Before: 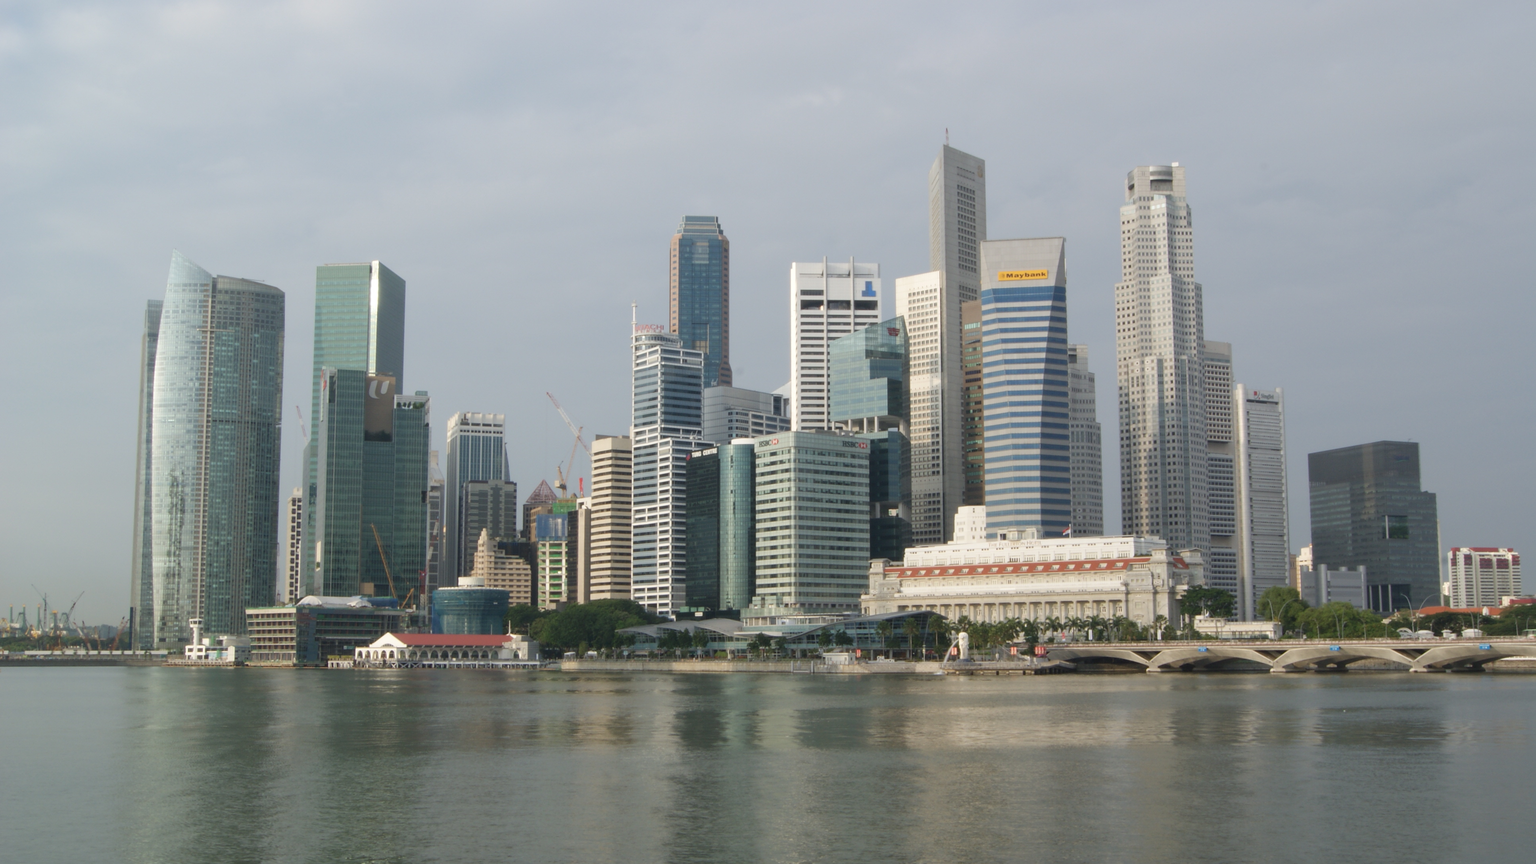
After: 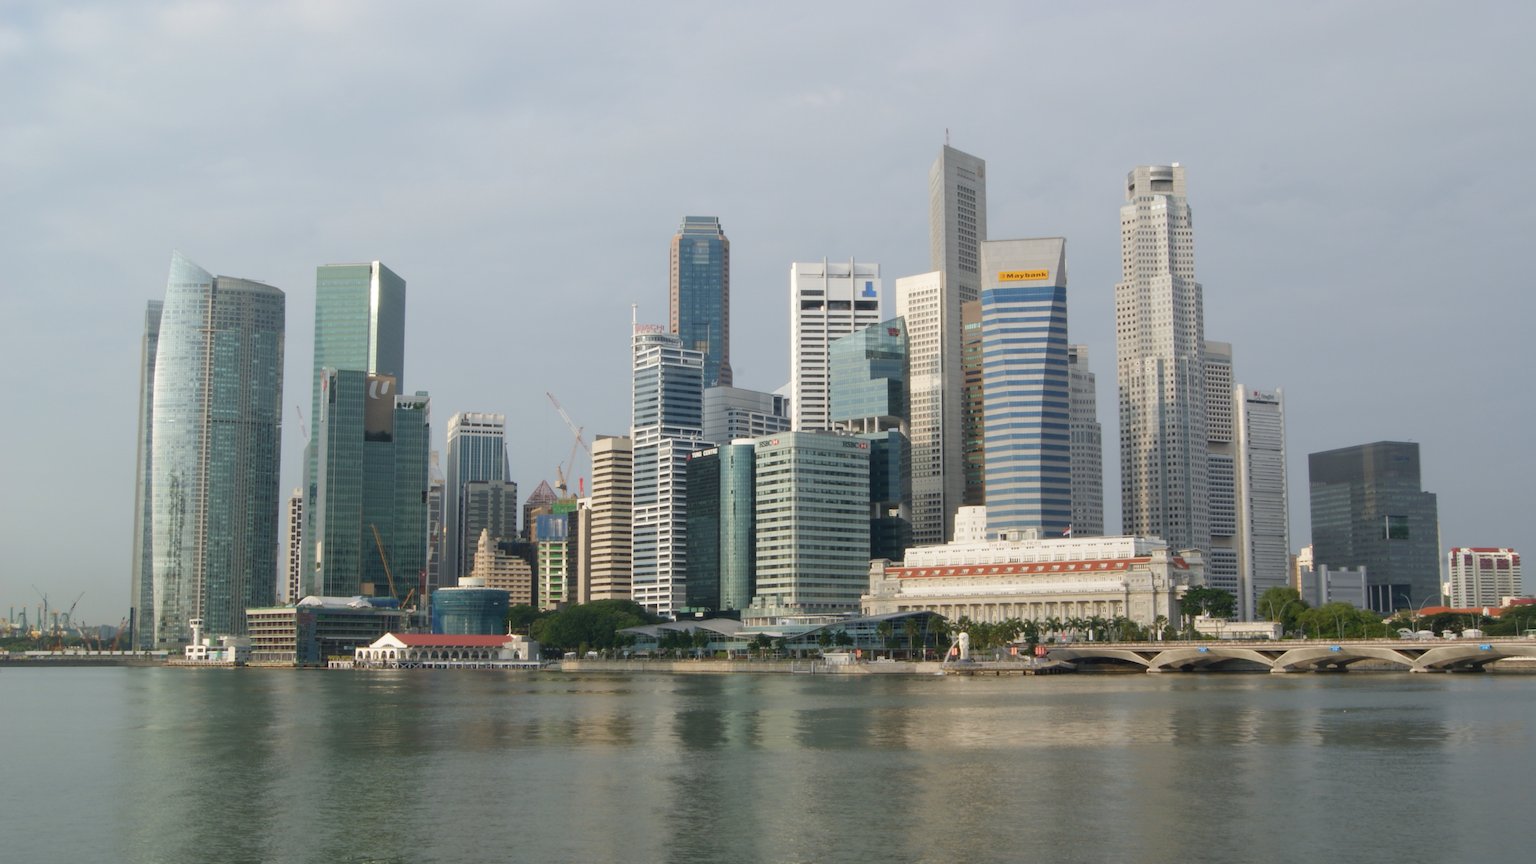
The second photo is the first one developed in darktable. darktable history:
color zones: curves: ch0 [(0.25, 0.667) (0.758, 0.368)]; ch1 [(0.215, 0.245) (0.761, 0.373)]; ch2 [(0.247, 0.554) (0.761, 0.436)], mix -122.33%
